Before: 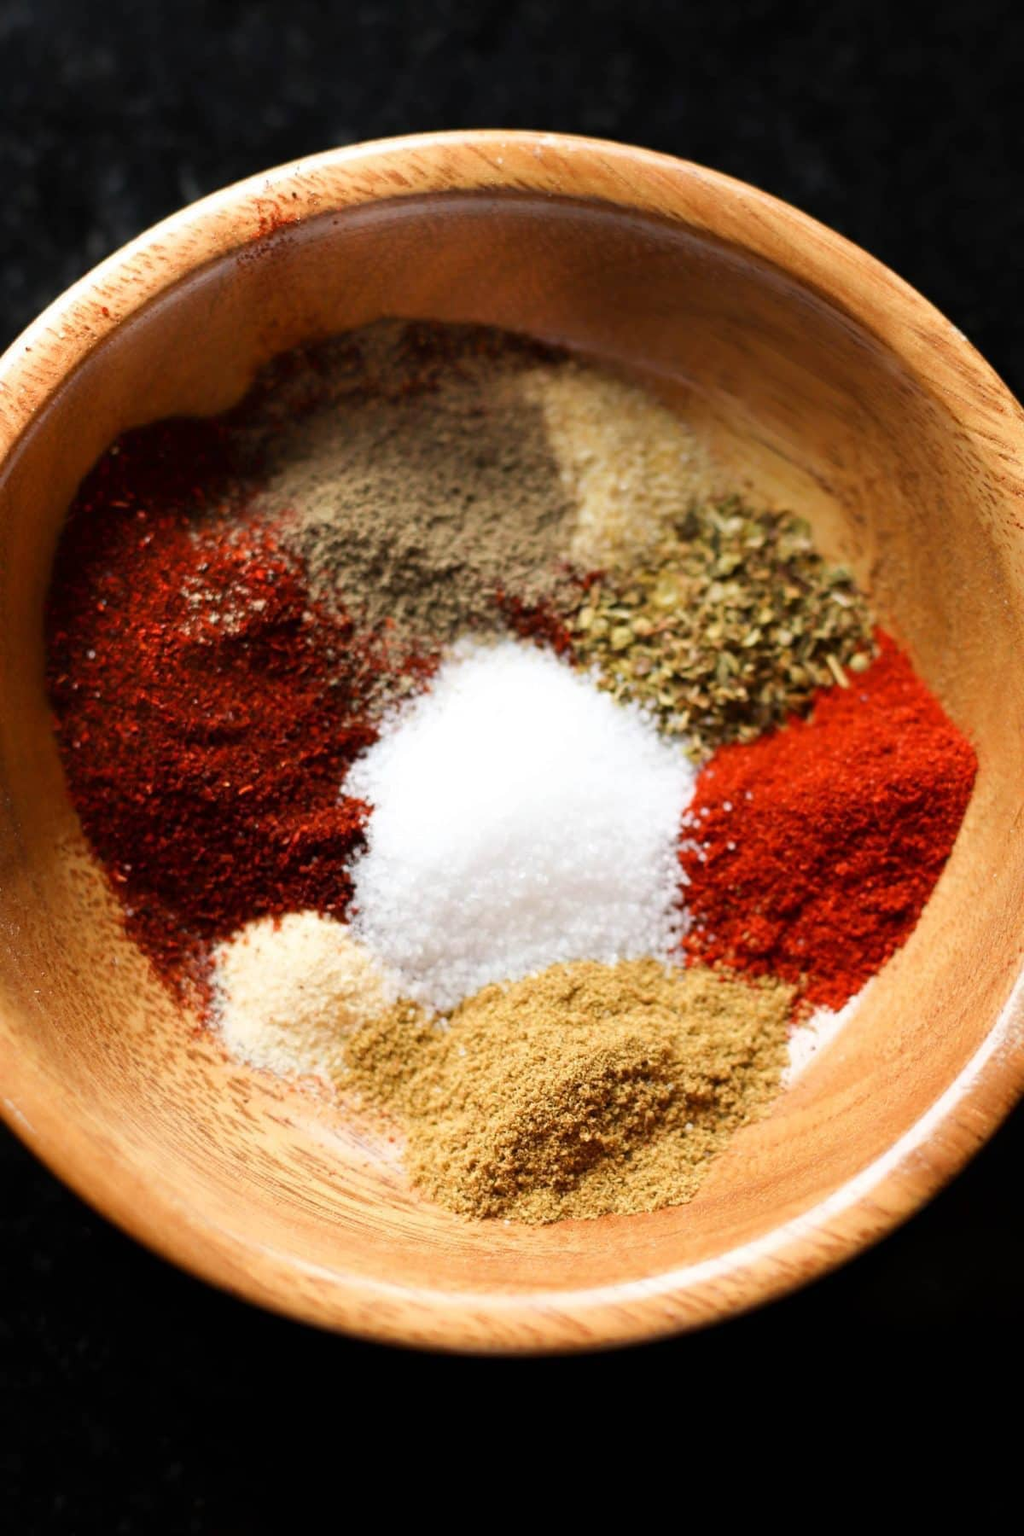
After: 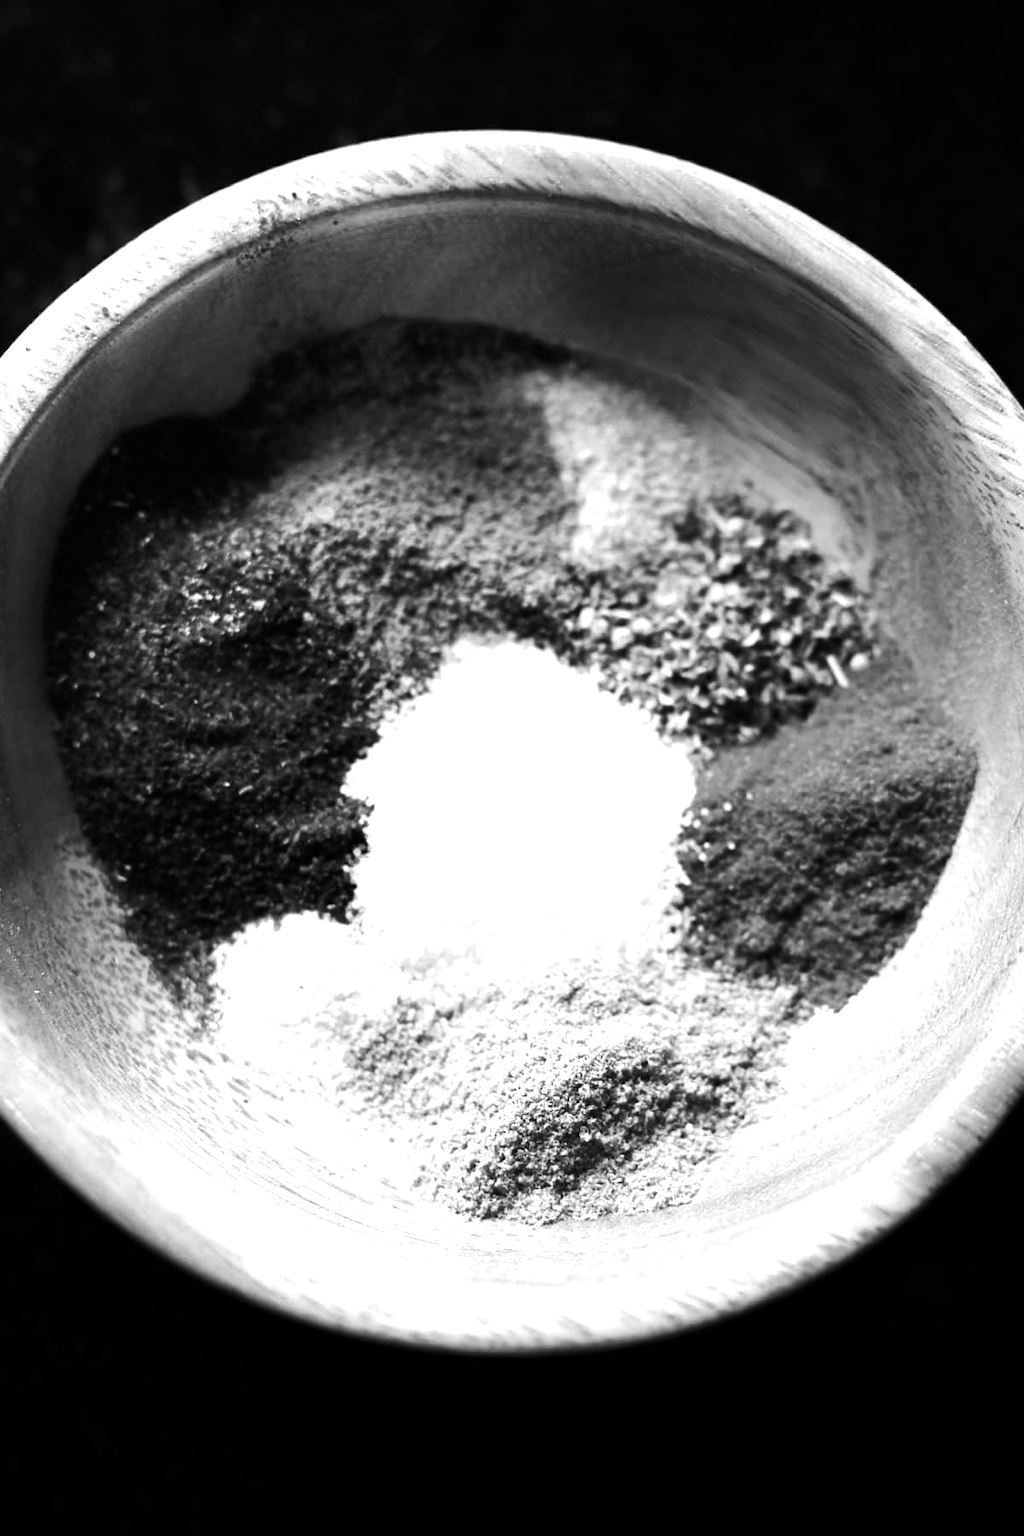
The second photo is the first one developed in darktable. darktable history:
tone equalizer: -8 EV -1.08 EV, -7 EV -1.01 EV, -6 EV -0.867 EV, -5 EV -0.578 EV, -3 EV 0.578 EV, -2 EV 0.867 EV, -1 EV 1.01 EV, +0 EV 1.08 EV, edges refinement/feathering 500, mask exposure compensation -1.57 EV, preserve details no
vignetting: fall-off start 88.53%, fall-off radius 44.2%, saturation 0.376, width/height ratio 1.161
color correction: highlights a* 17.88, highlights b* 18.79
monochrome: a 30.25, b 92.03
